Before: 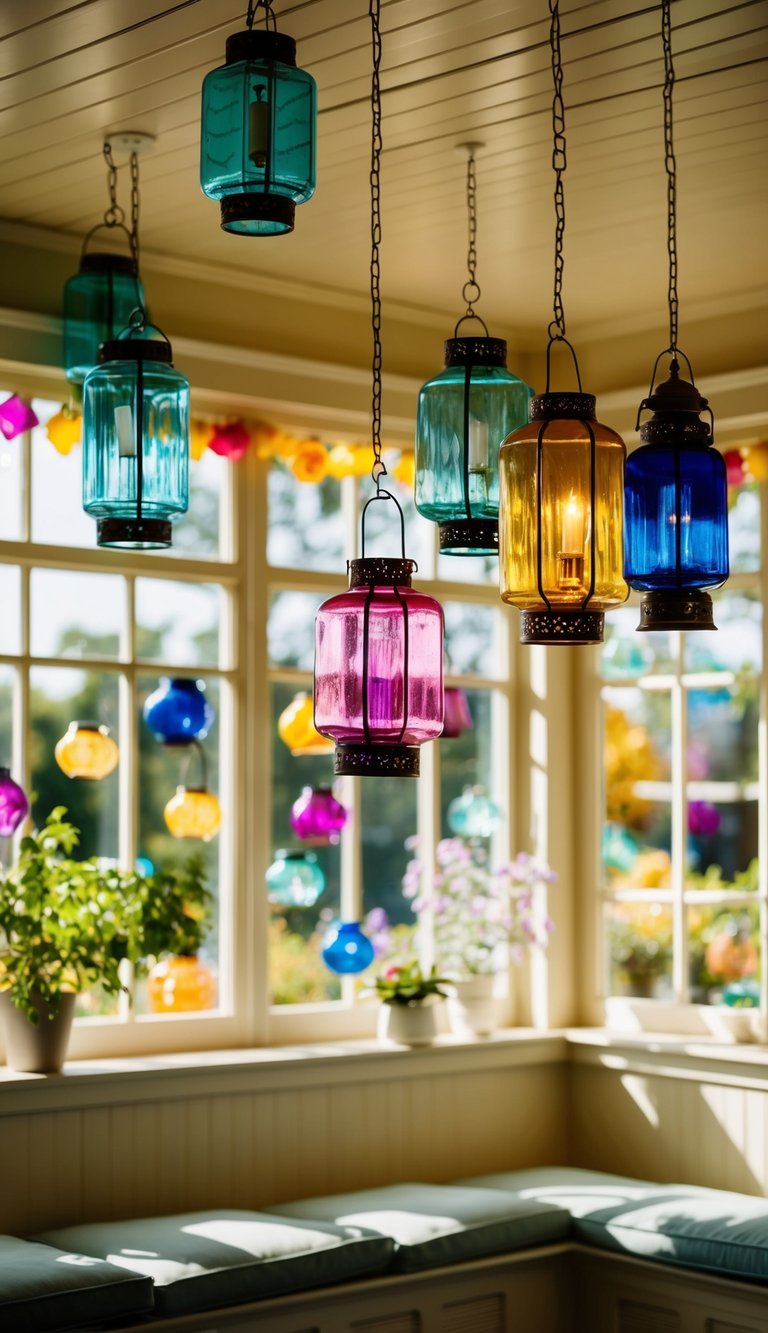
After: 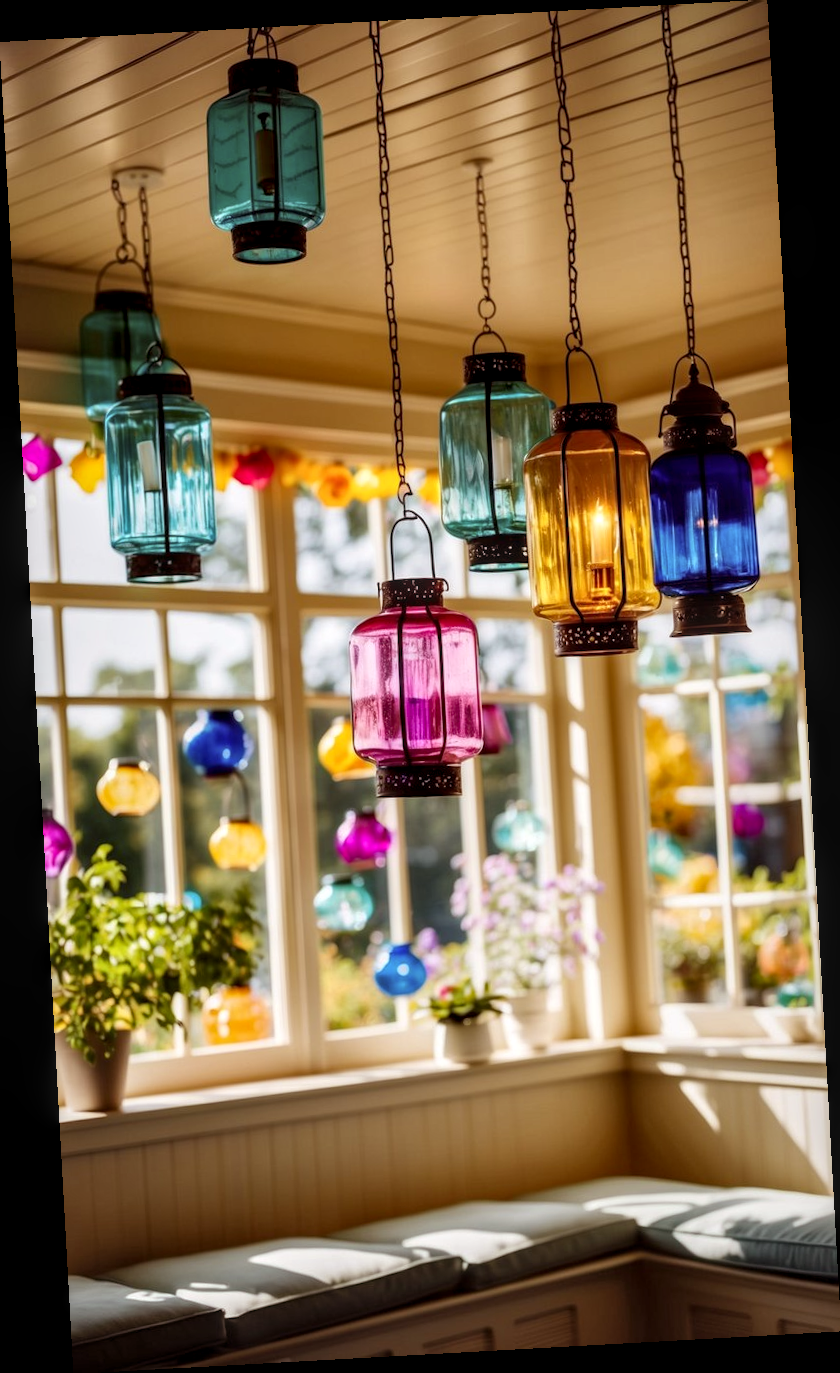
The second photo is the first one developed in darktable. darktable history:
local contrast: detail 130%
rgb levels: mode RGB, independent channels, levels [[0, 0.474, 1], [0, 0.5, 1], [0, 0.5, 1]]
rotate and perspective: rotation -3.18°, automatic cropping off
